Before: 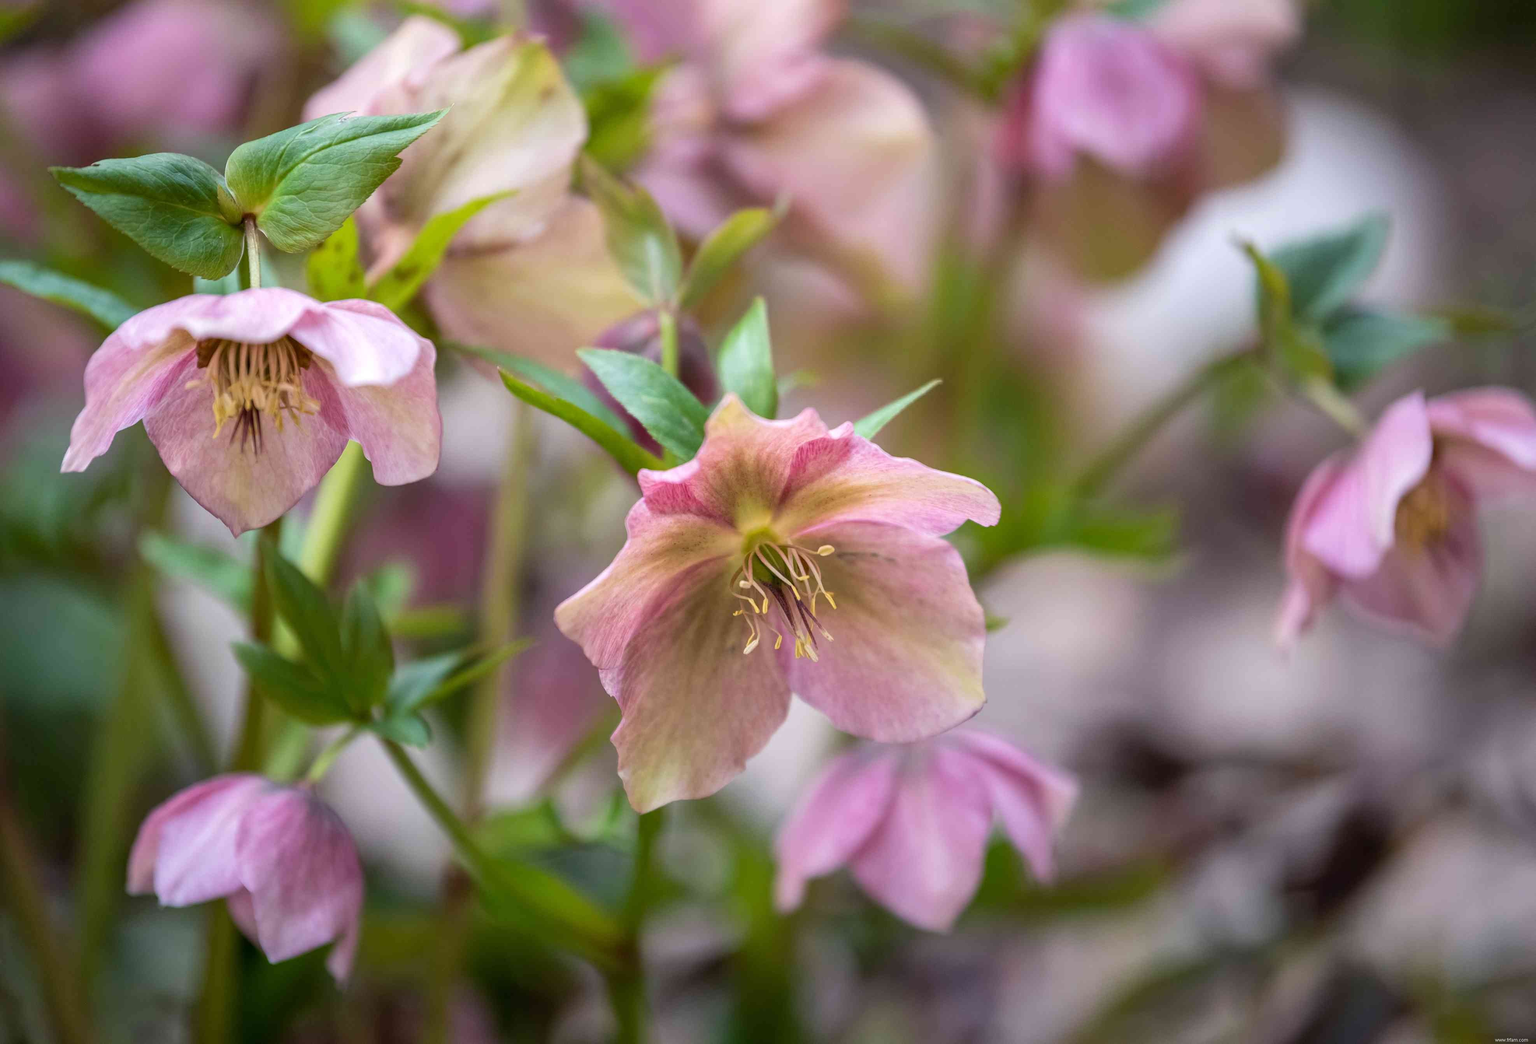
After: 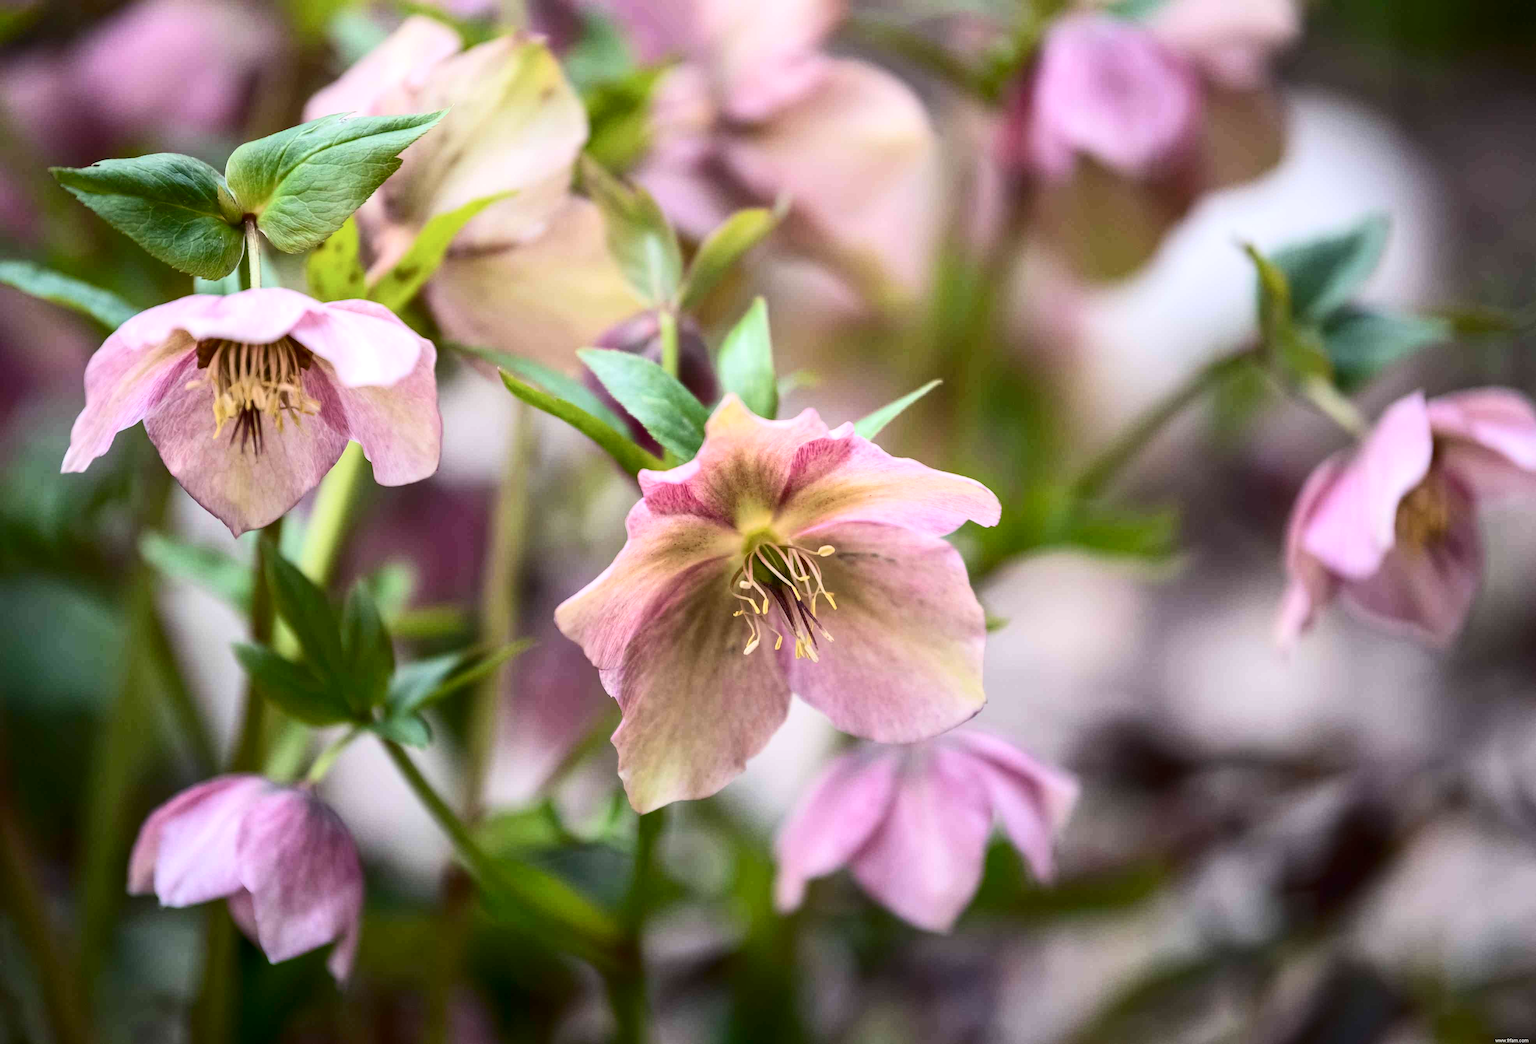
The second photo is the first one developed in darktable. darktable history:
exposure: exposure 0.161 EV, compensate highlight preservation false
contrast brightness saturation: contrast 0.28
